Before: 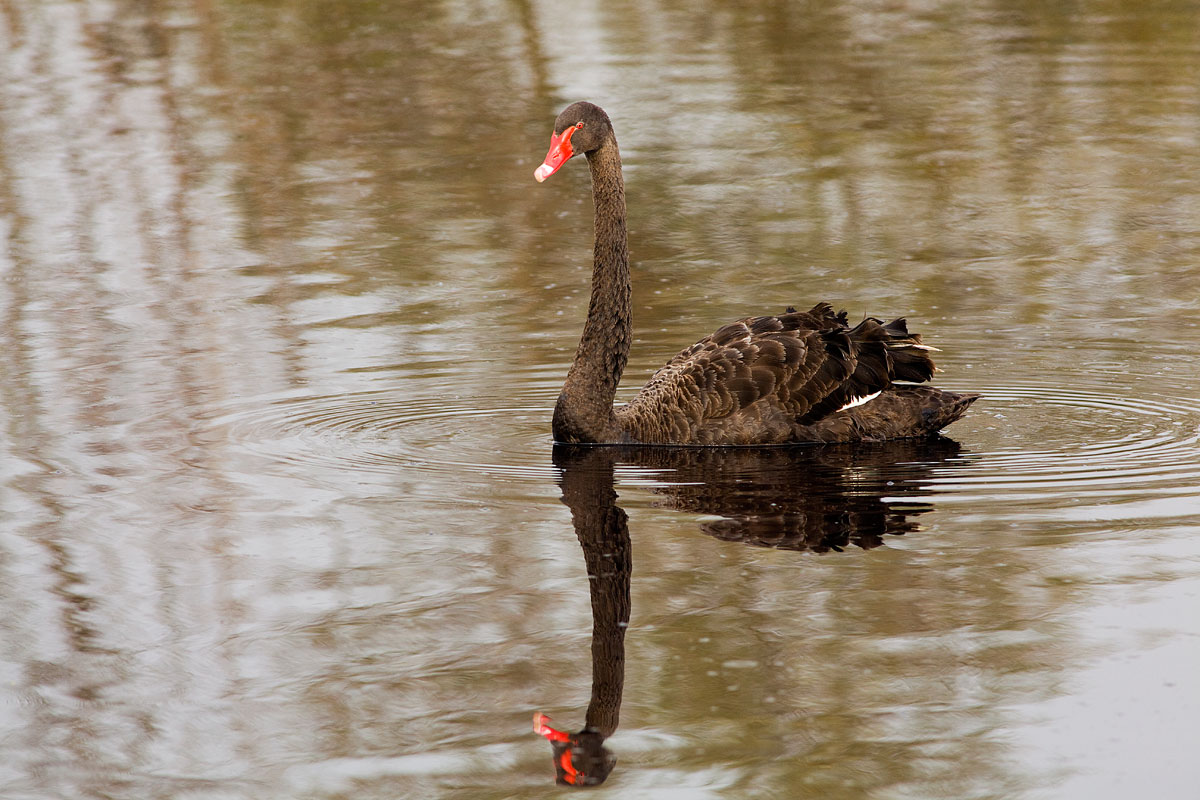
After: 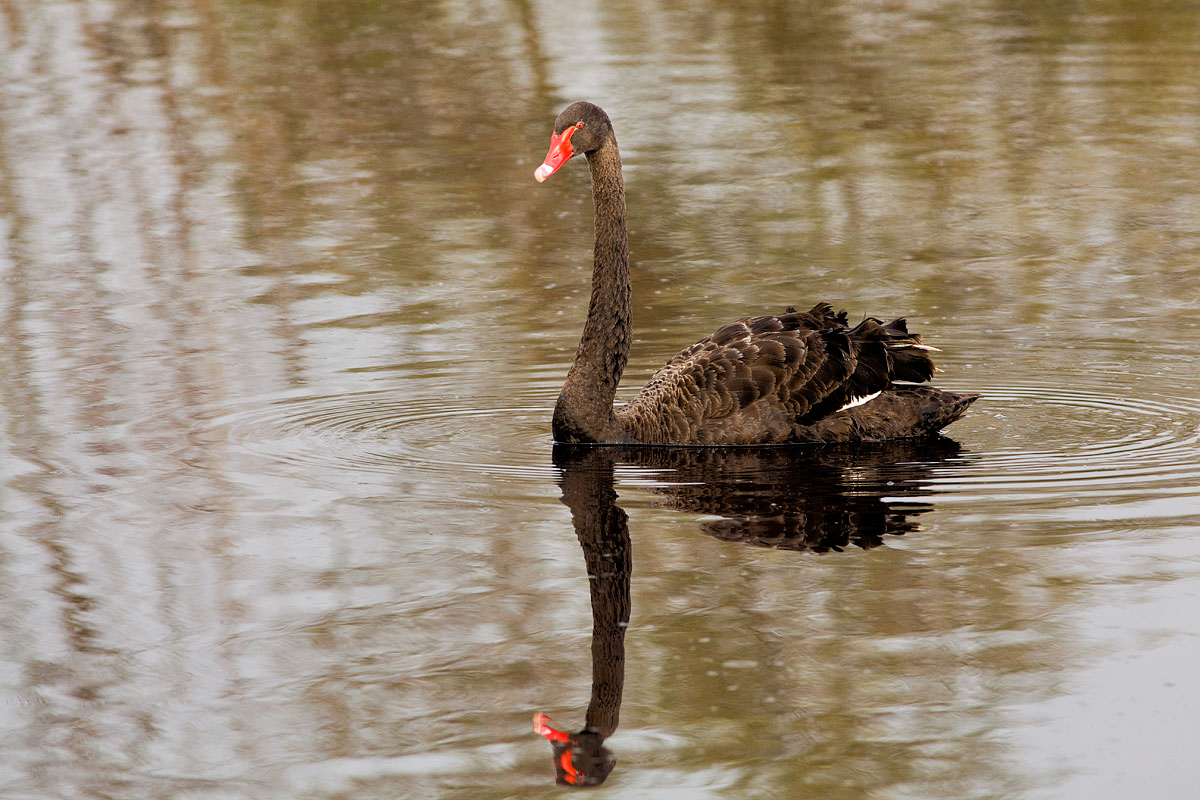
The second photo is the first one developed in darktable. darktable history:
tone equalizer: -8 EV -1.87 EV, -7 EV -1.15 EV, -6 EV -1.62 EV, mask exposure compensation -0.502 EV
